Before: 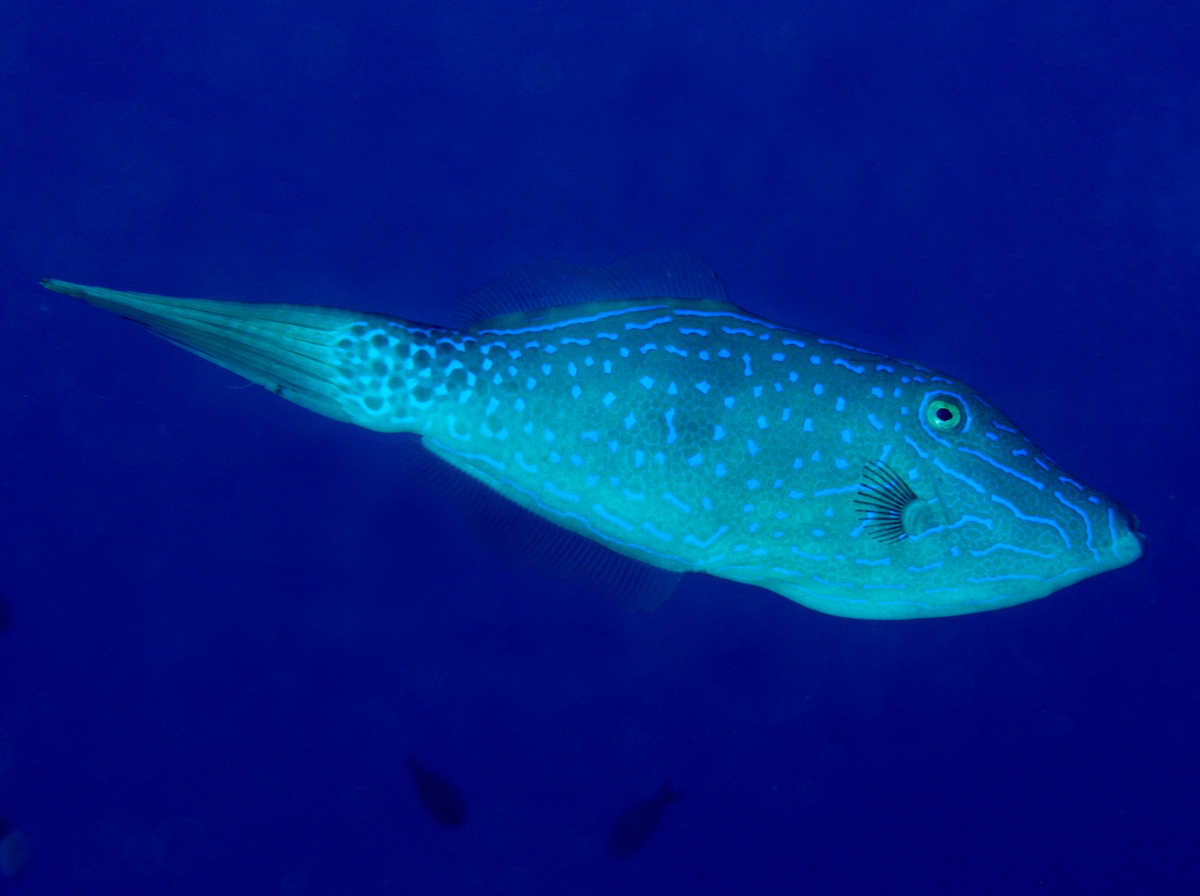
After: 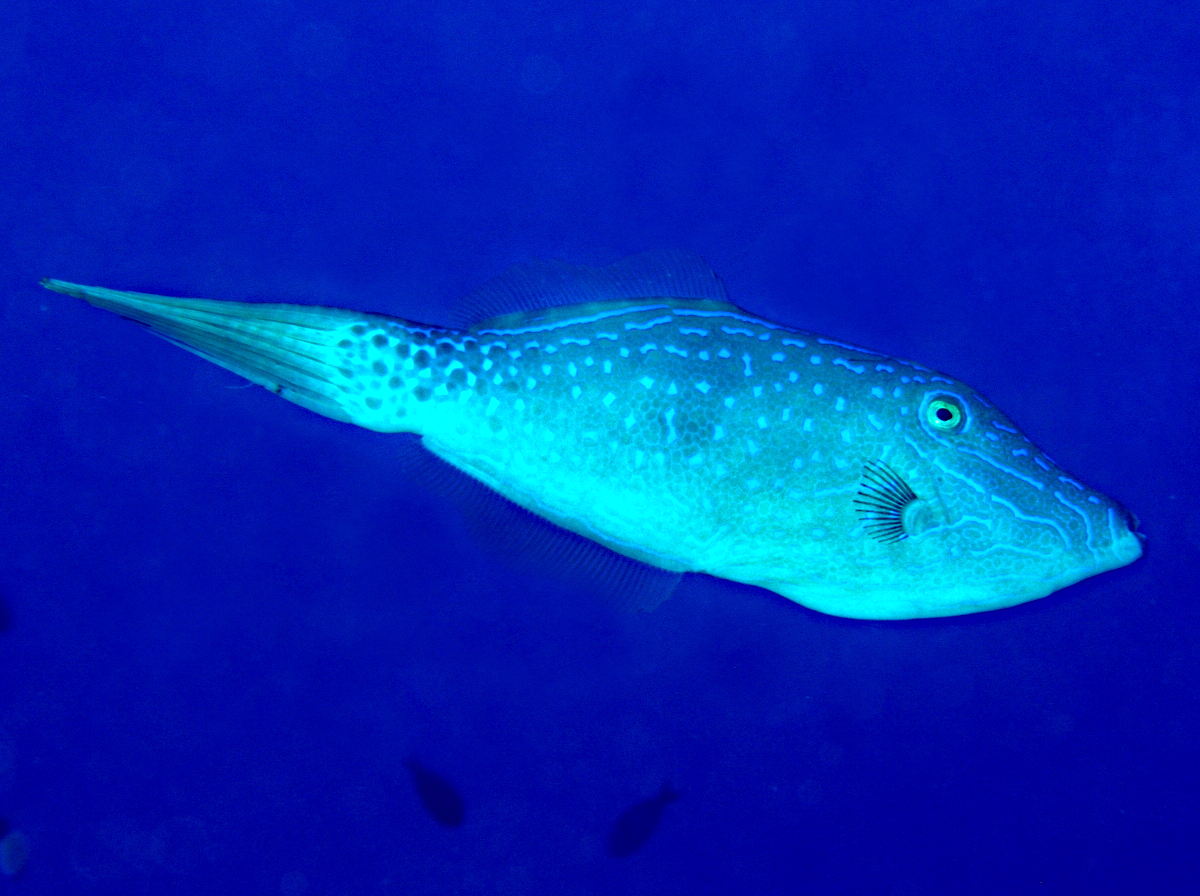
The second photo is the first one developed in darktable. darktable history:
haze removal: strength 0.294, distance 0.252, compatibility mode true, adaptive false
exposure: exposure 1.057 EV, compensate highlight preservation false
